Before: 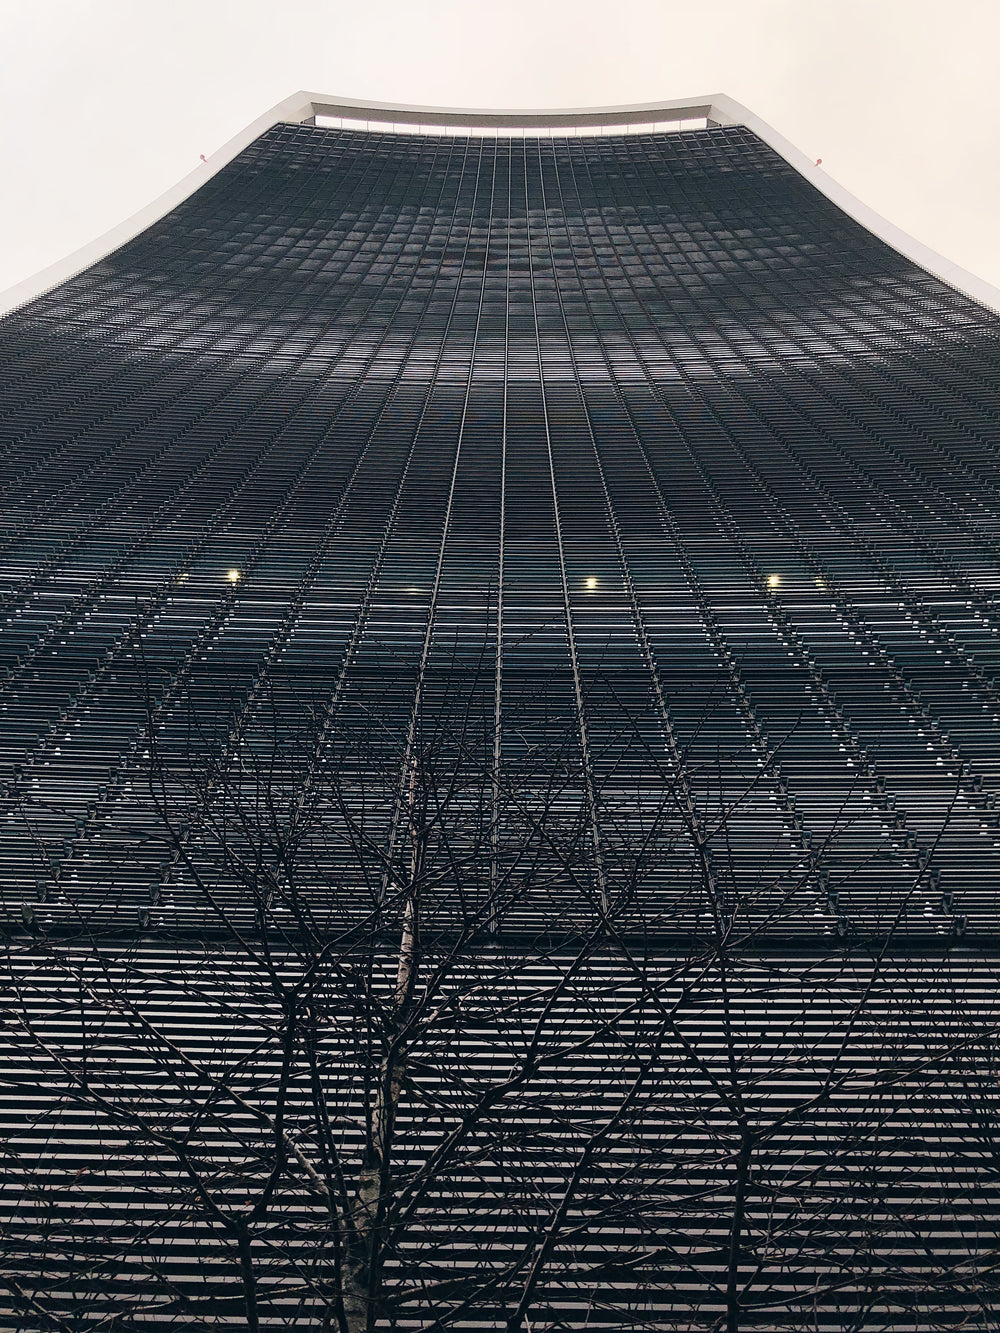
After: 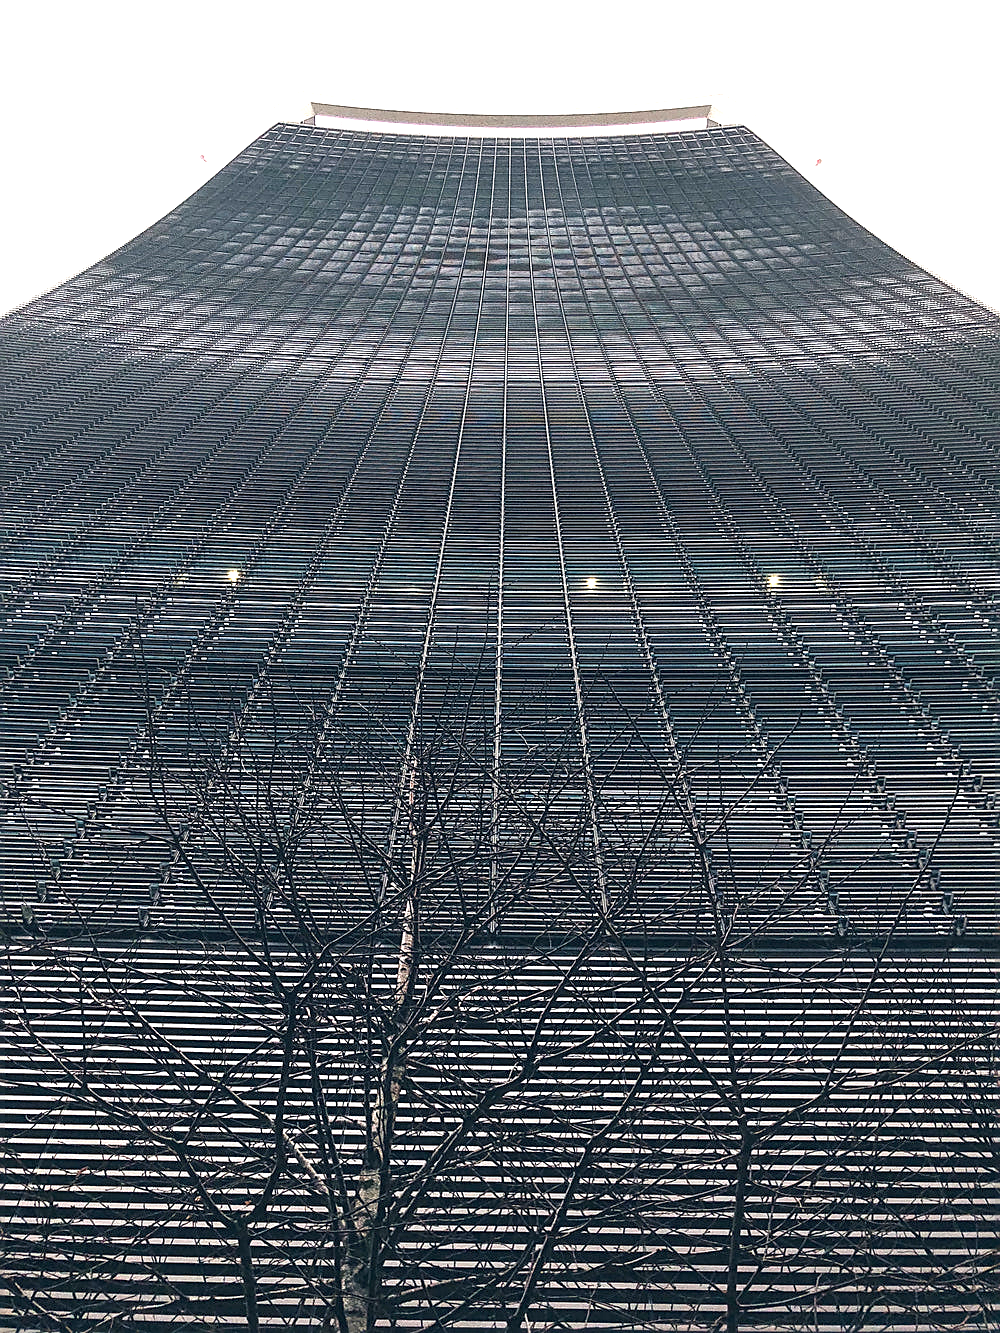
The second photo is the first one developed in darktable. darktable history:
sharpen: on, module defaults
local contrast: on, module defaults
exposure: exposure 1.138 EV, compensate exposure bias true, compensate highlight preservation false
